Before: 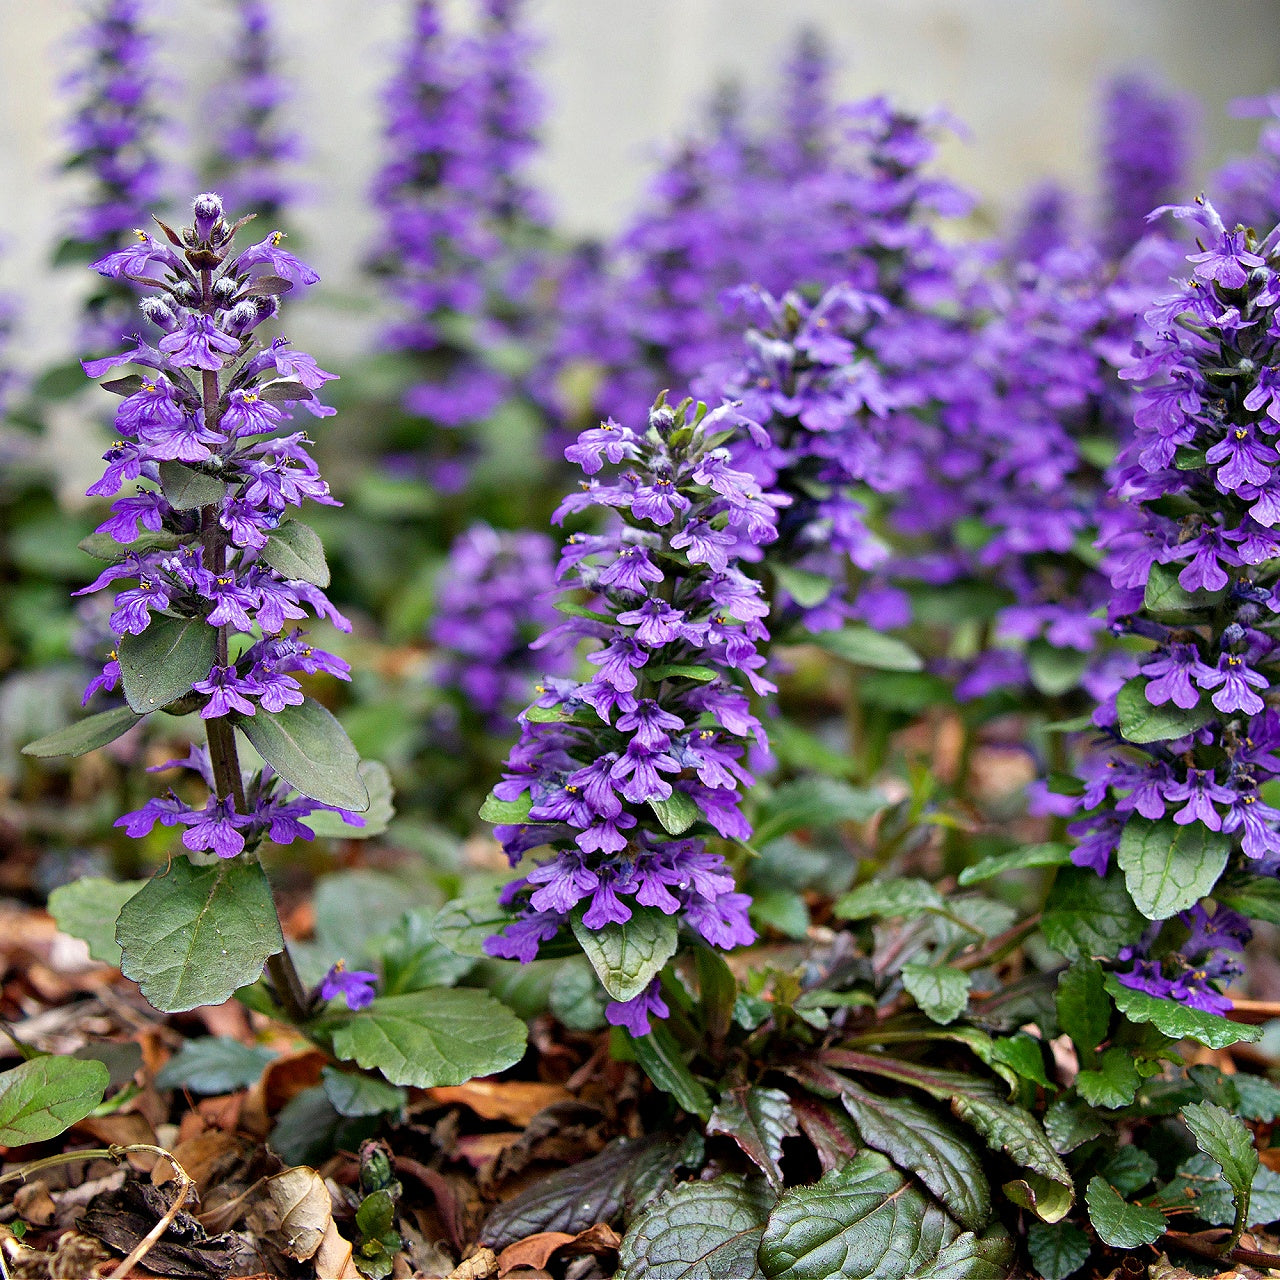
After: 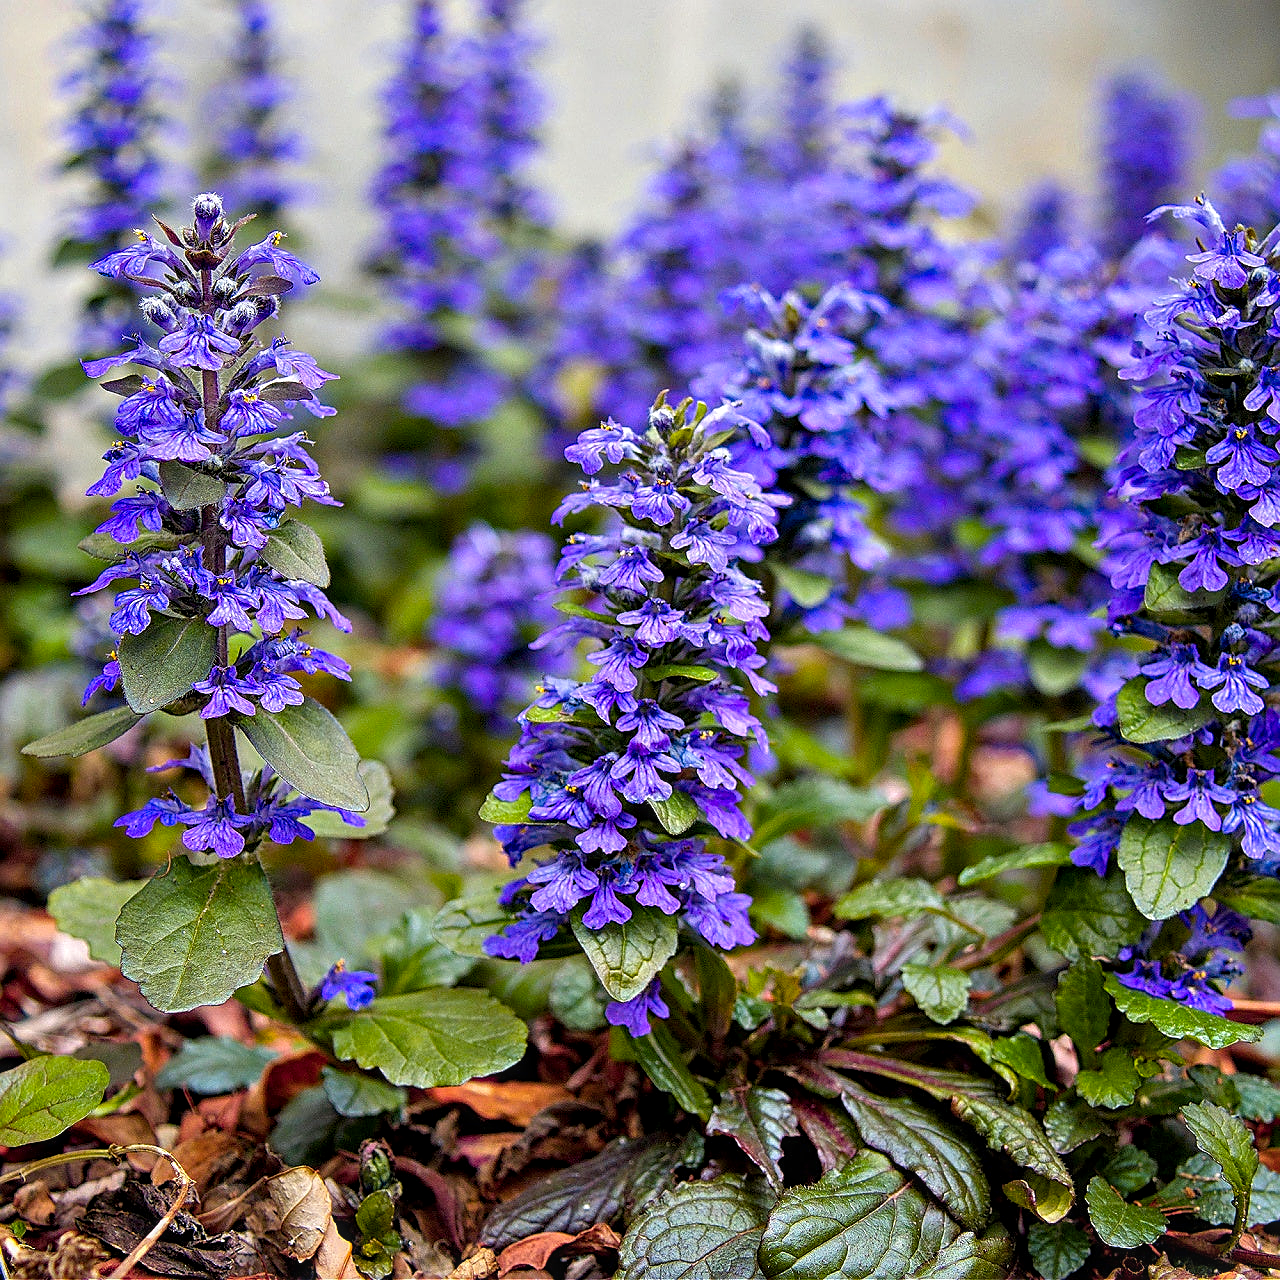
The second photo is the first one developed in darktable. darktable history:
color balance rgb: linear chroma grading › global chroma 14.928%, perceptual saturation grading › global saturation 9.88%, hue shift -9.15°
sharpen: on, module defaults
local contrast: on, module defaults
